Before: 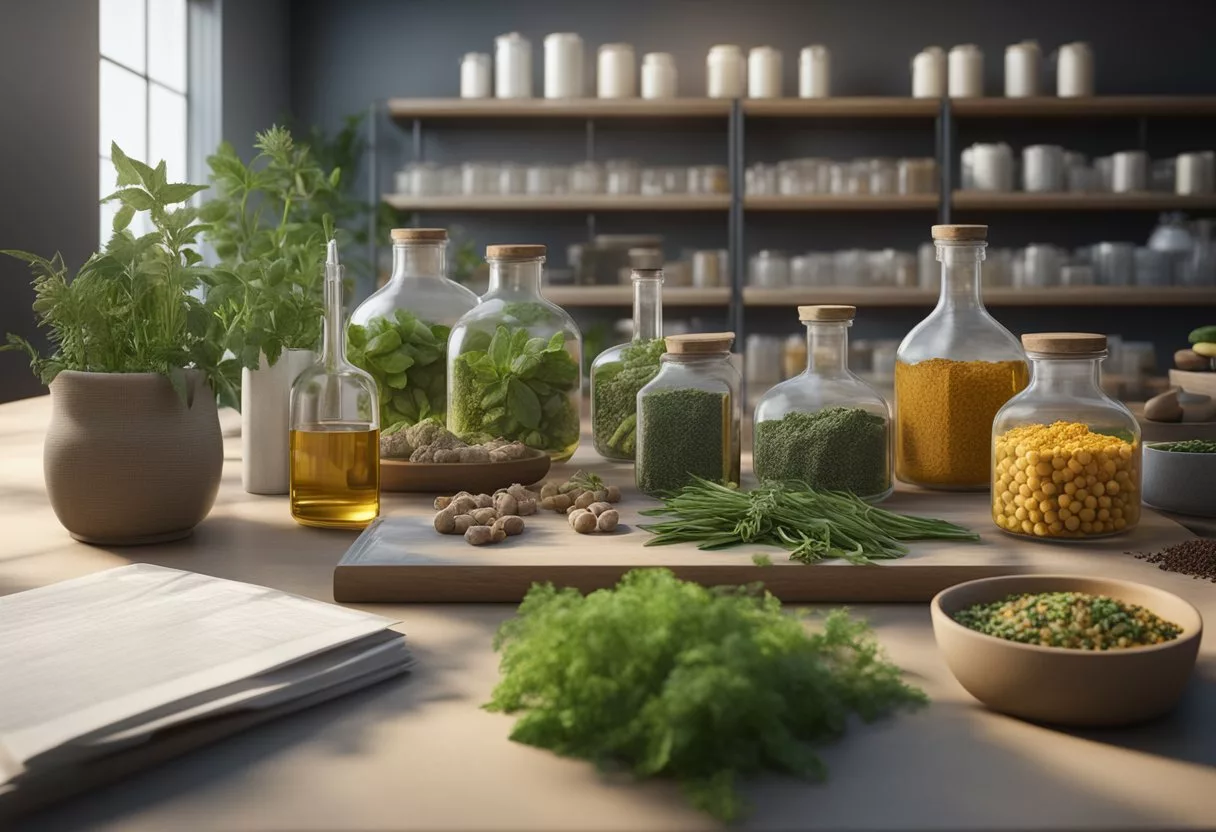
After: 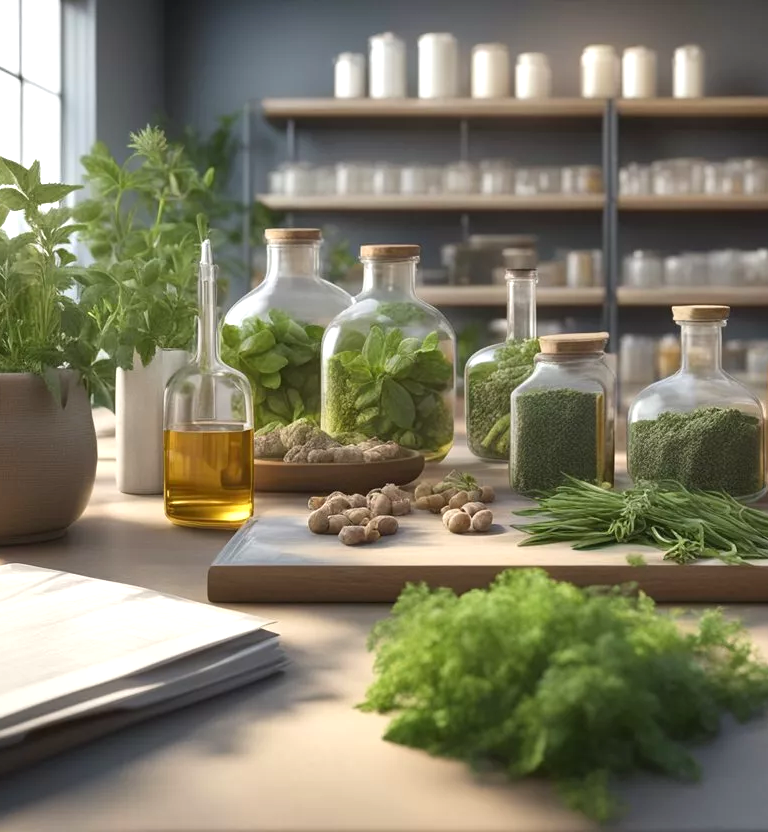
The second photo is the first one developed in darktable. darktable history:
shadows and highlights: soften with gaussian
exposure: black level correction 0, exposure 0.498 EV, compensate highlight preservation false
crop: left 10.39%, right 26.448%
